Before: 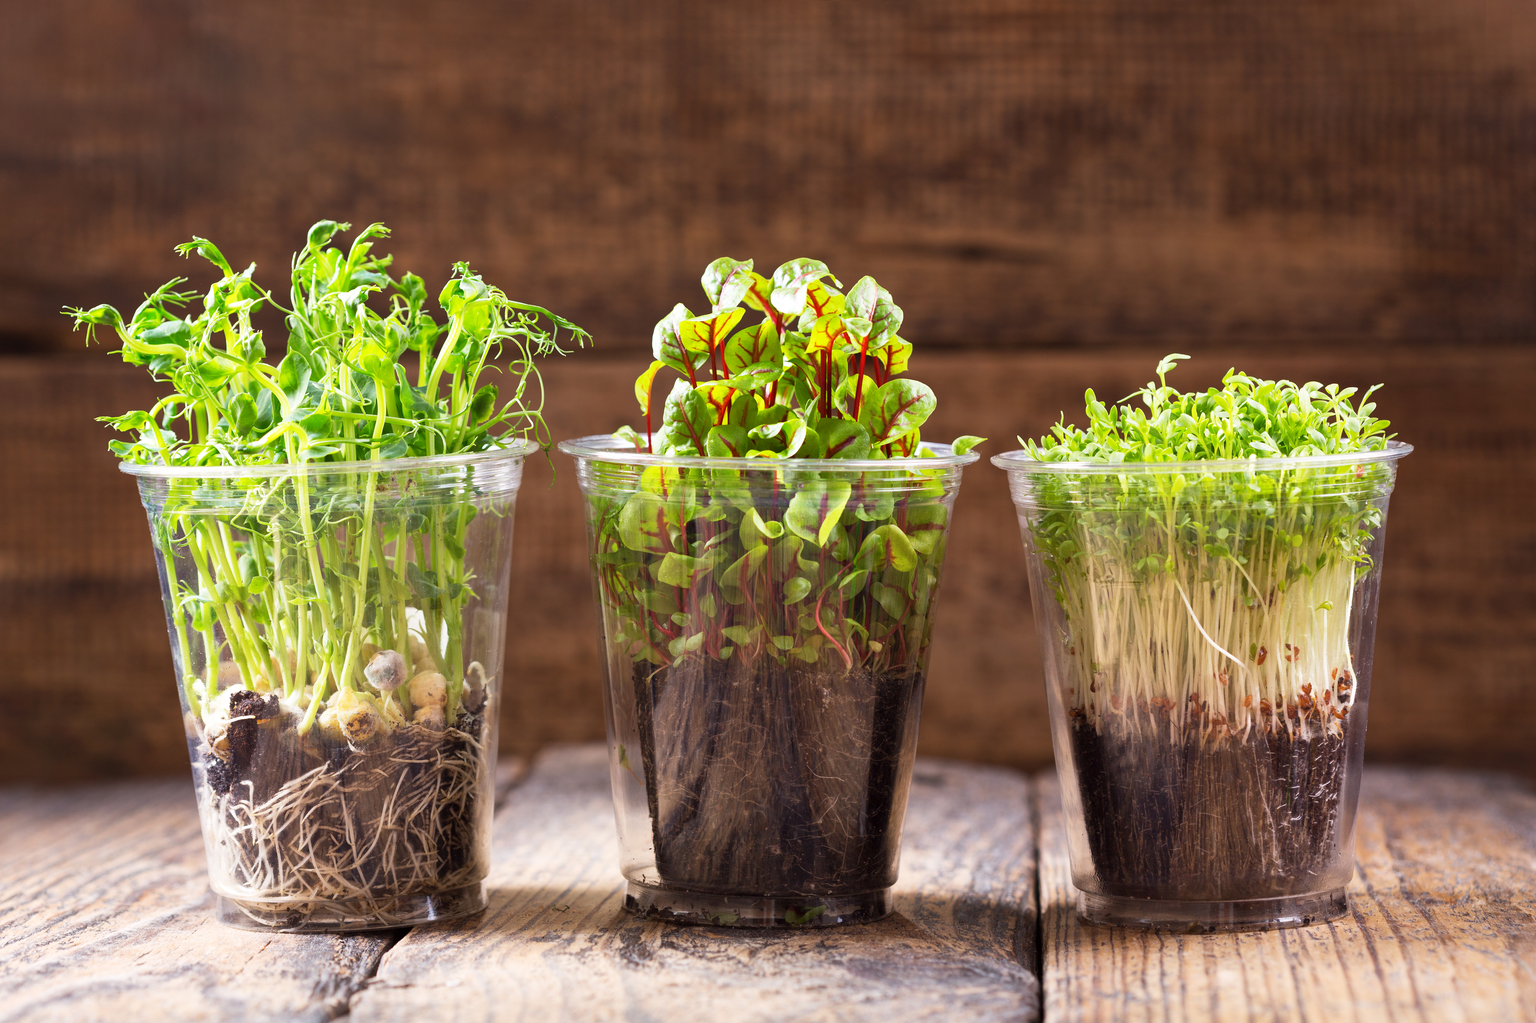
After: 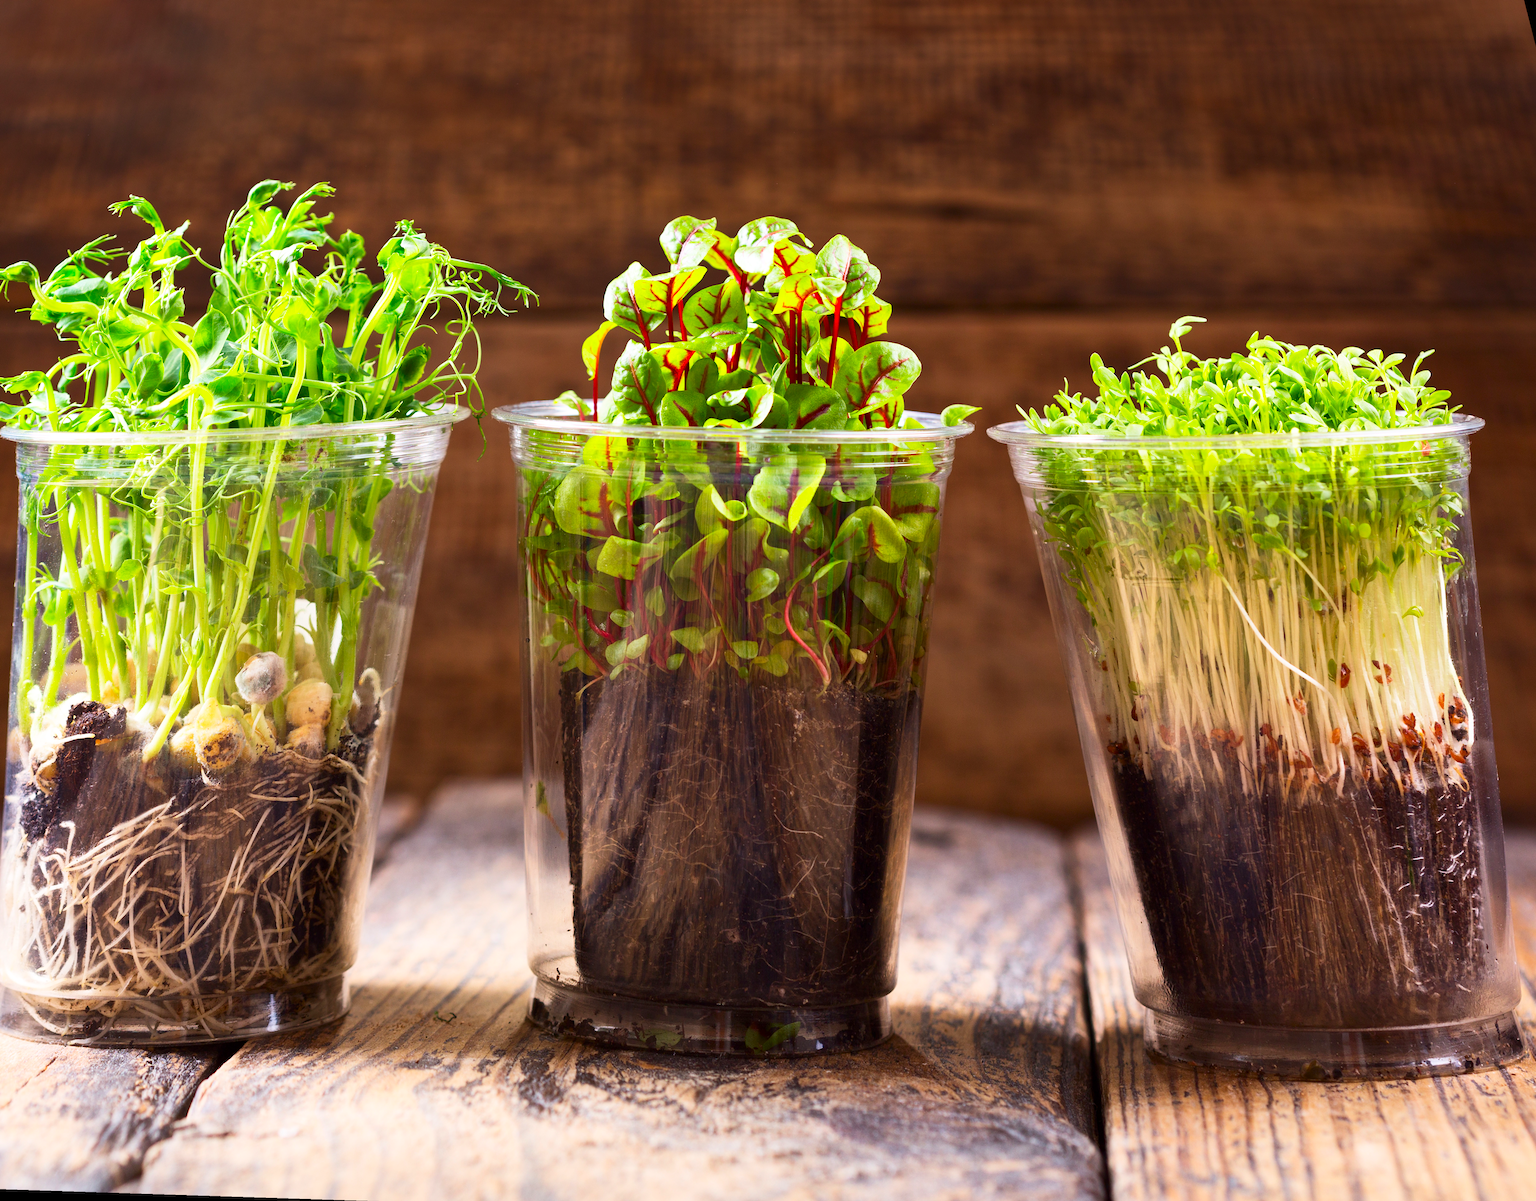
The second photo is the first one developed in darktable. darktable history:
rotate and perspective: rotation 0.72°, lens shift (vertical) -0.352, lens shift (horizontal) -0.051, crop left 0.152, crop right 0.859, crop top 0.019, crop bottom 0.964
contrast brightness saturation: contrast 0.16, saturation 0.32
